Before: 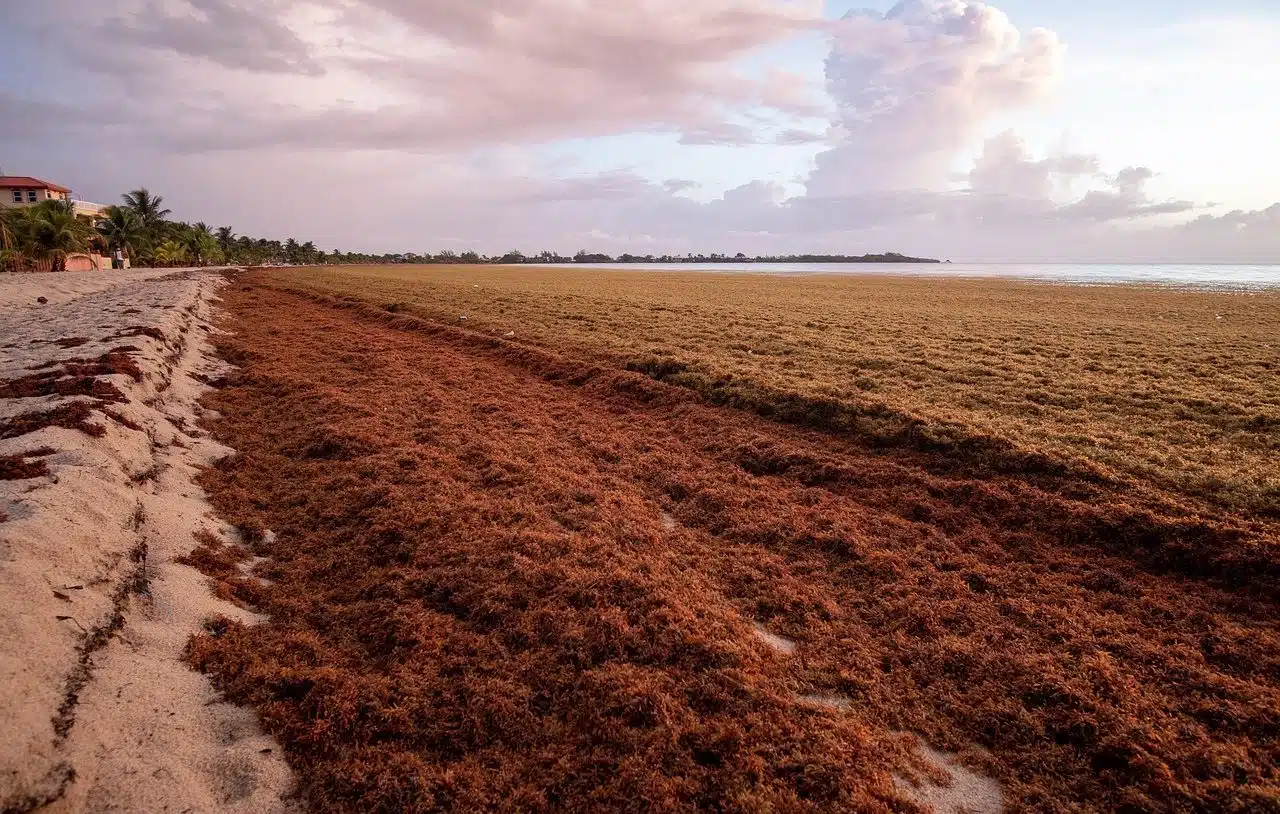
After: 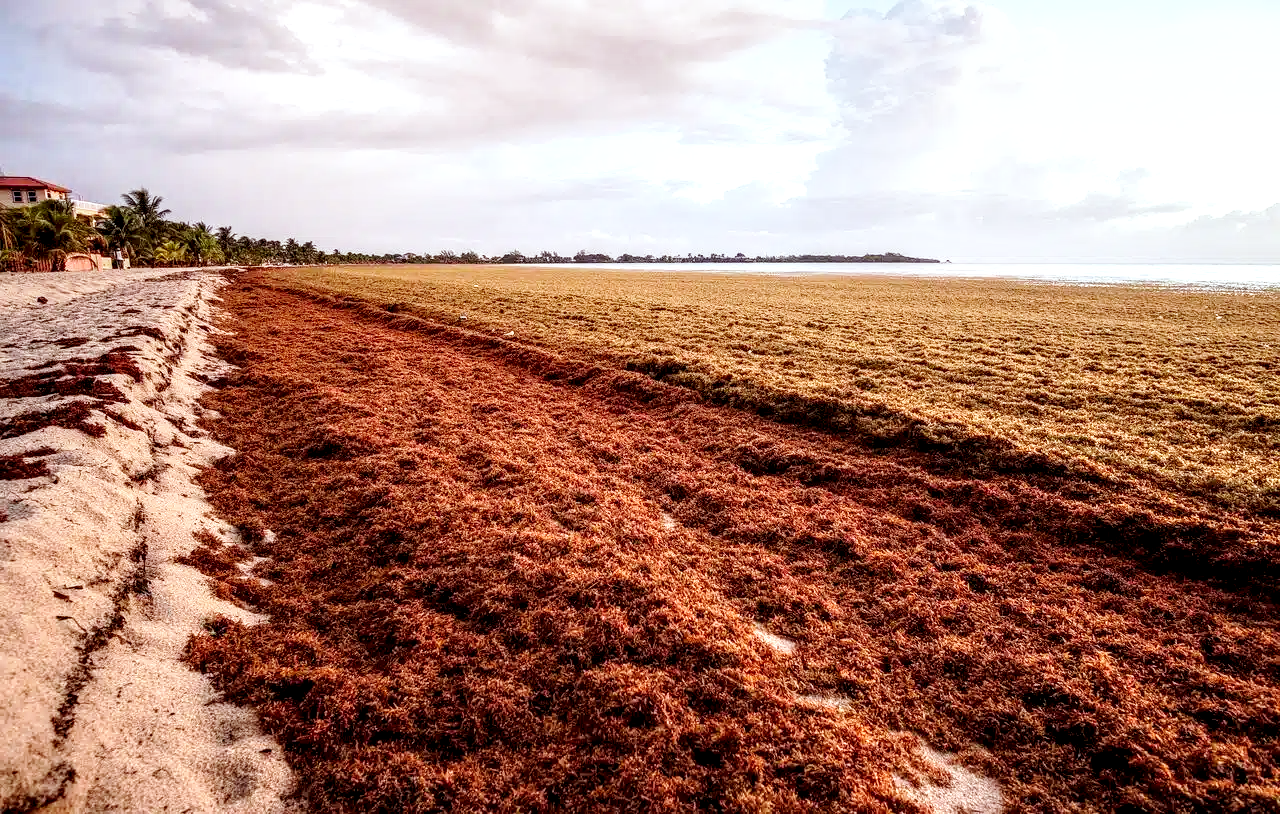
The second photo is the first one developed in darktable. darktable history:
local contrast: highlights 60%, shadows 60%, detail 160%
base curve: curves: ch0 [(0, 0) (0.005, 0.002) (0.15, 0.3) (0.4, 0.7) (0.75, 0.95) (1, 1)], preserve colors none
color correction: highlights a* -2.98, highlights b* -2.35, shadows a* 2.26, shadows b* 2.75
